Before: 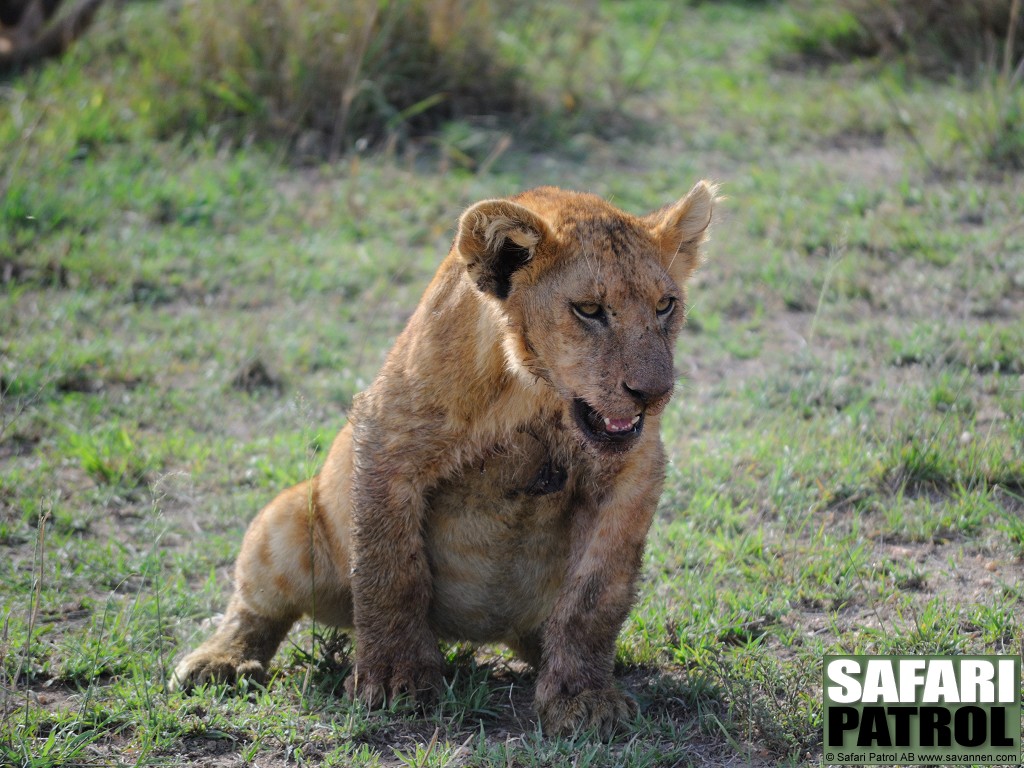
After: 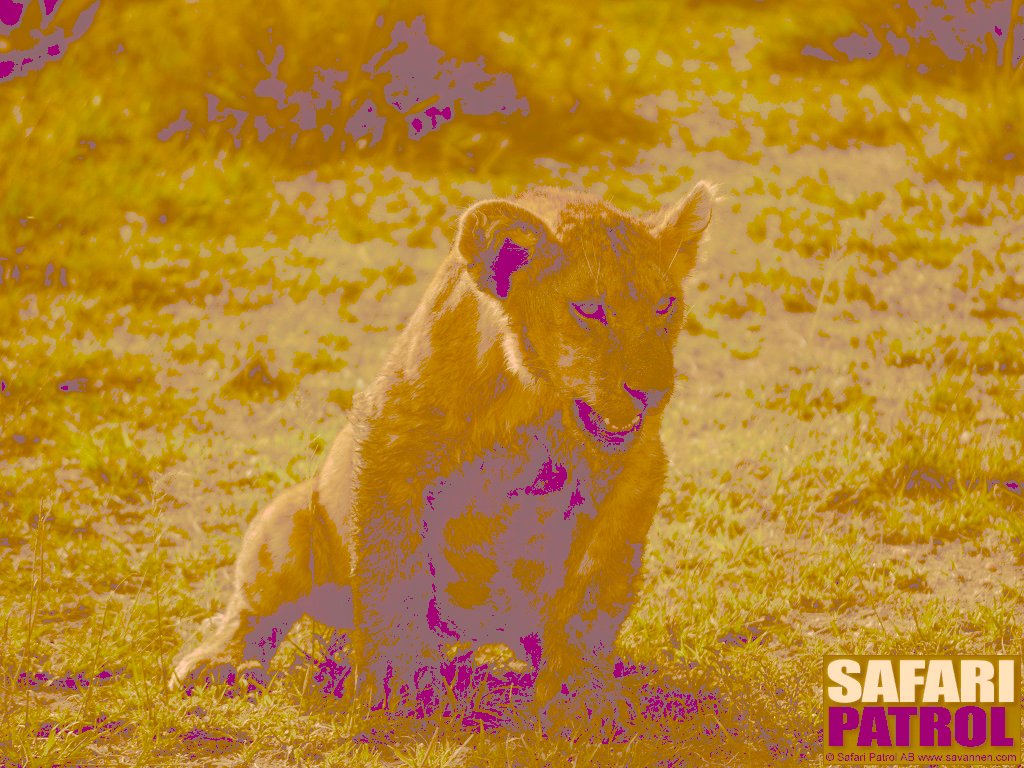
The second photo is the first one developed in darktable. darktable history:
tone curve: curves: ch0 [(0, 0) (0.003, 0.464) (0.011, 0.464) (0.025, 0.464) (0.044, 0.464) (0.069, 0.464) (0.1, 0.463) (0.136, 0.463) (0.177, 0.464) (0.224, 0.469) (0.277, 0.482) (0.335, 0.501) (0.399, 0.53) (0.468, 0.567) (0.543, 0.61) (0.623, 0.663) (0.709, 0.718) (0.801, 0.779) (0.898, 0.842) (1, 1)], preserve colors none
color look up table: target L [100.35, 98.75, 86.95, 83.47, 72.46, 70.63, 66.7, 63.08, 60.82, 58.29, 38.13, 36.95, 34.47, 21.32, 78.06, 74.14, 58.48, 56.41, 46.15, 36.22, 28.92, 25.15, 20.8, 94.62, 76.64, 82, 82.3, 59.96, 56.58, 75.03, 62.26, 40.47, 42.56, 64.66, 40.64, 44.77, 27.92, 20.06, 20.2, 20.81, 87.87, 80.5, 86.98, 74.29, 67.68, 71.45, 44.75, 46.73, 21.66], target a [-2.553, 4.549, -12.91, -13.82, 5.374, -15.78, -2.479, 18.98, 14.5, -9.358, 26.74, 22.31, 42.64, 66.96, 21.82, 23.36, 57.65, 36.64, 37.32, 65.81, 81, 74.07, 66.05, 20.57, 26.84, 24.61, 17.34, 59.91, 40.65, 35.13, 28.91, 69.86, 40.58, 30.54, 41.46, 55.3, 79.13, 64.7, 64.97, 66.07, -2.363, 7.854, 10.15, 12.38, 6.029, 12.73, 16.1, 28.02, 67.6], target b [98.08, 67.76, 46.79, 143.29, 124.38, 121.16, 114.2, 108.18, 104.1, 100.17, 65.46, 63.4, 59.07, 36.48, 57.88, 127.12, 100.23, 96.6, 79.25, 62.14, 49.51, 43.06, 35.59, 29.6, 35.53, 10.58, 13.44, 21.42, 64.66, -0.46, 27.32, 69.17, 72.79, 5.745, 69.34, 0.28, 47.42, 34.3, 34.48, 35.57, 22.12, 43.76, 17.23, 33.87, 41.18, 17.88, 76.62, 79.85, 37], num patches 49
